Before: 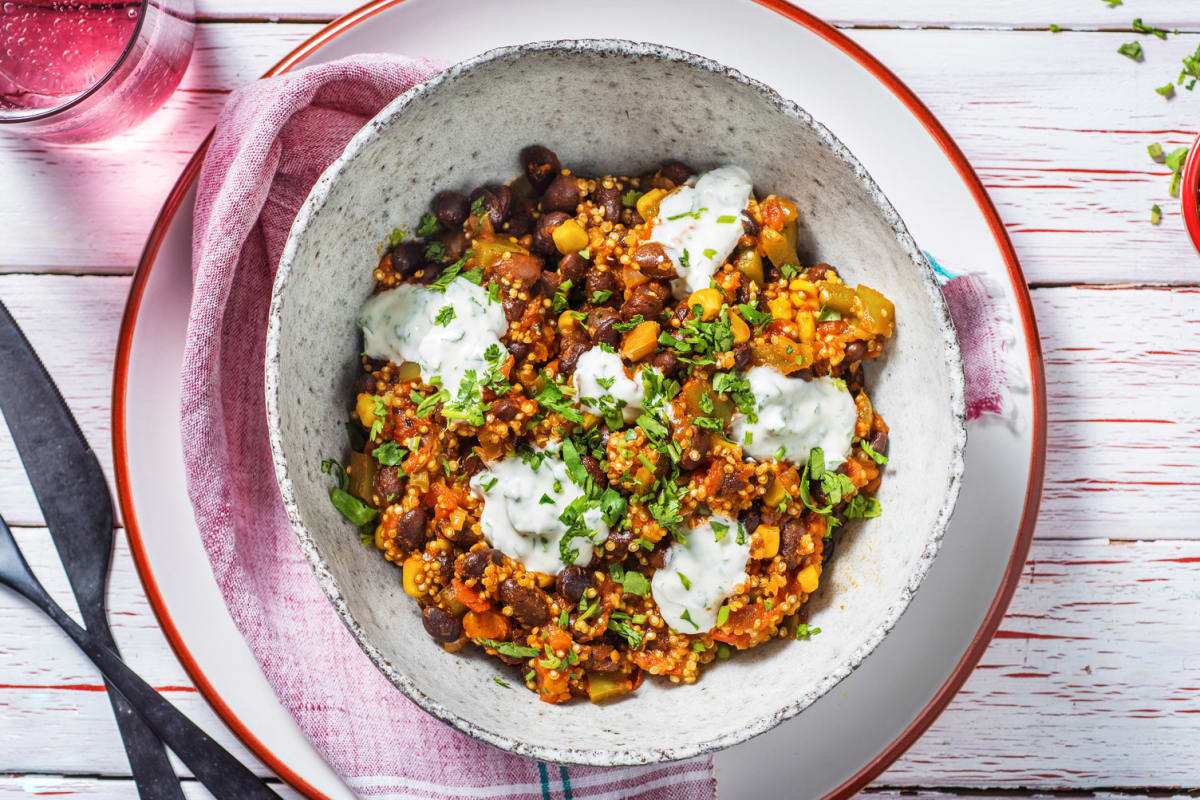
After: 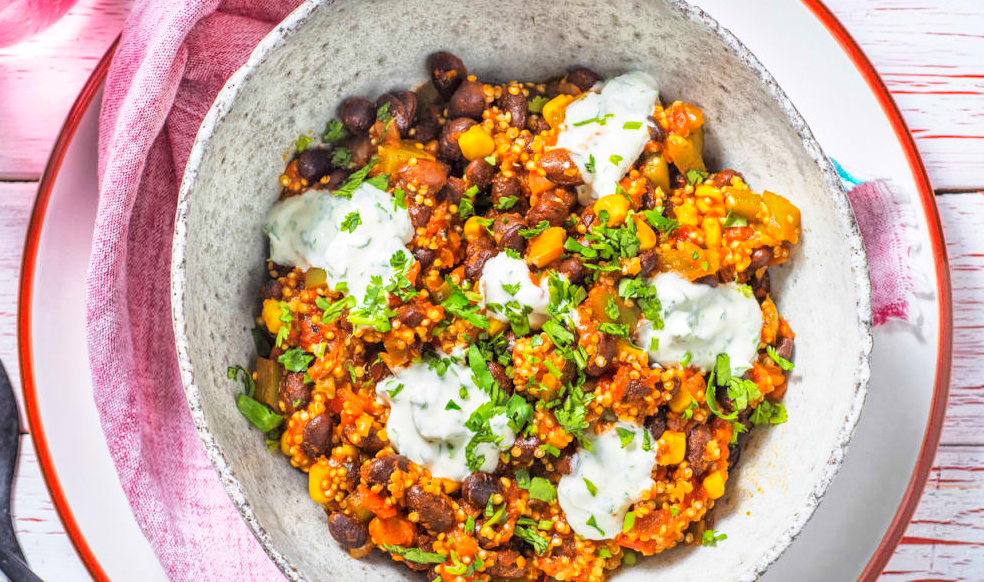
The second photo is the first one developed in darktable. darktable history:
crop: left 7.856%, top 11.836%, right 10.12%, bottom 15.387%
global tonemap: drago (1, 100), detail 1
exposure: black level correction 0.001, exposure 0.955 EV, compensate exposure bias true, compensate highlight preservation false
